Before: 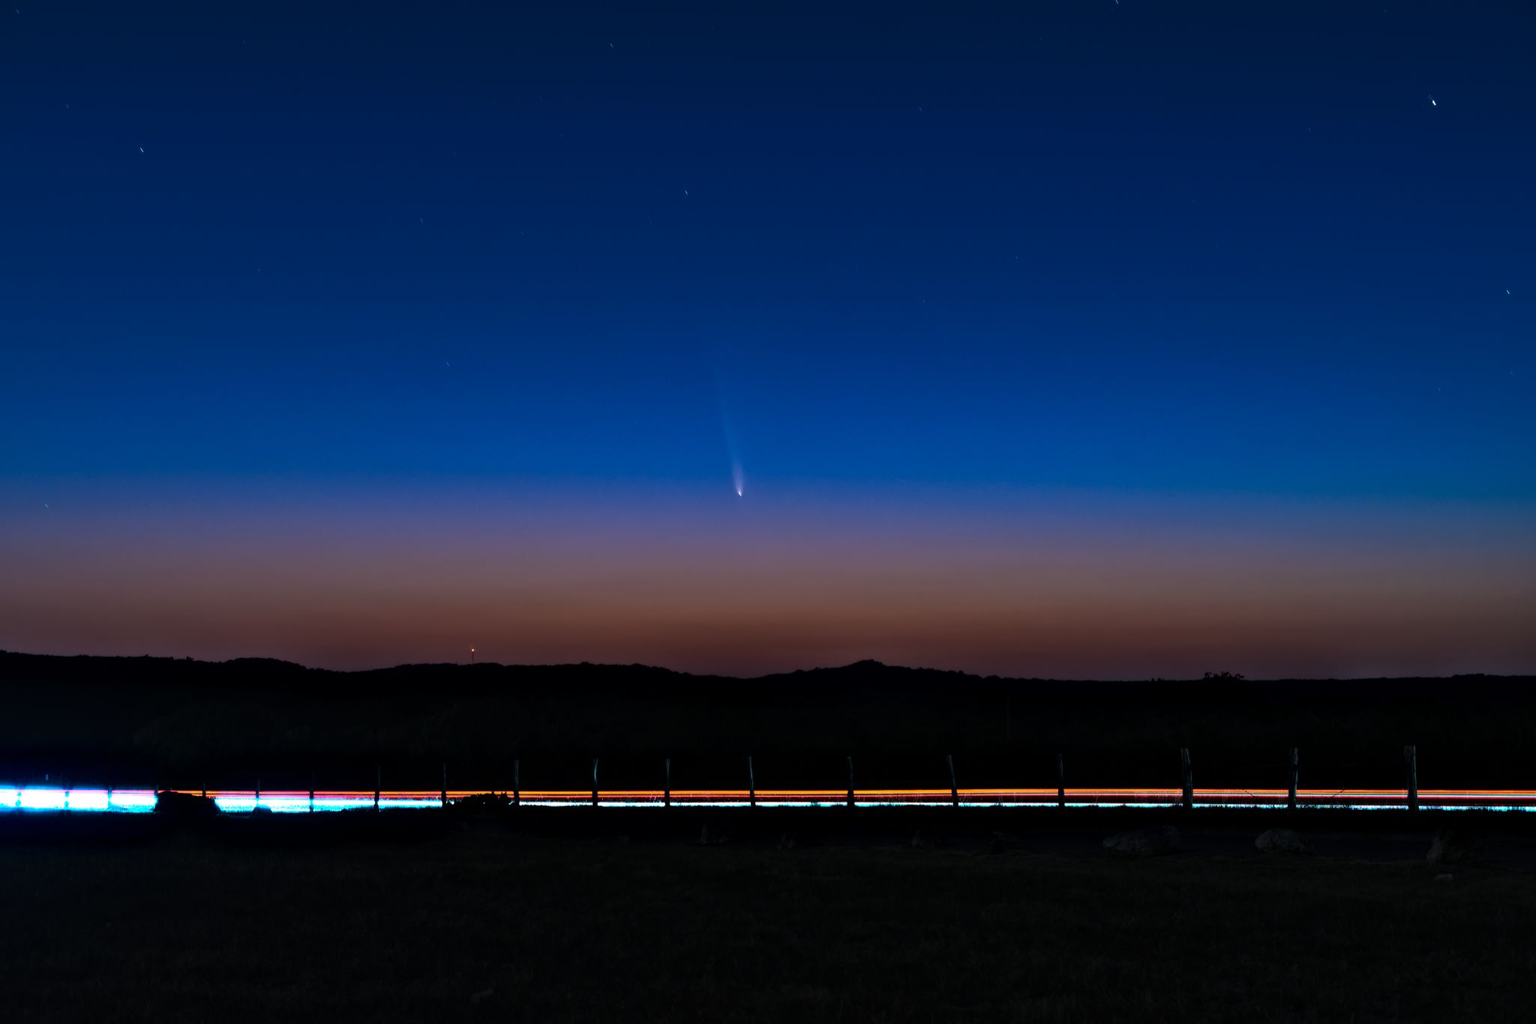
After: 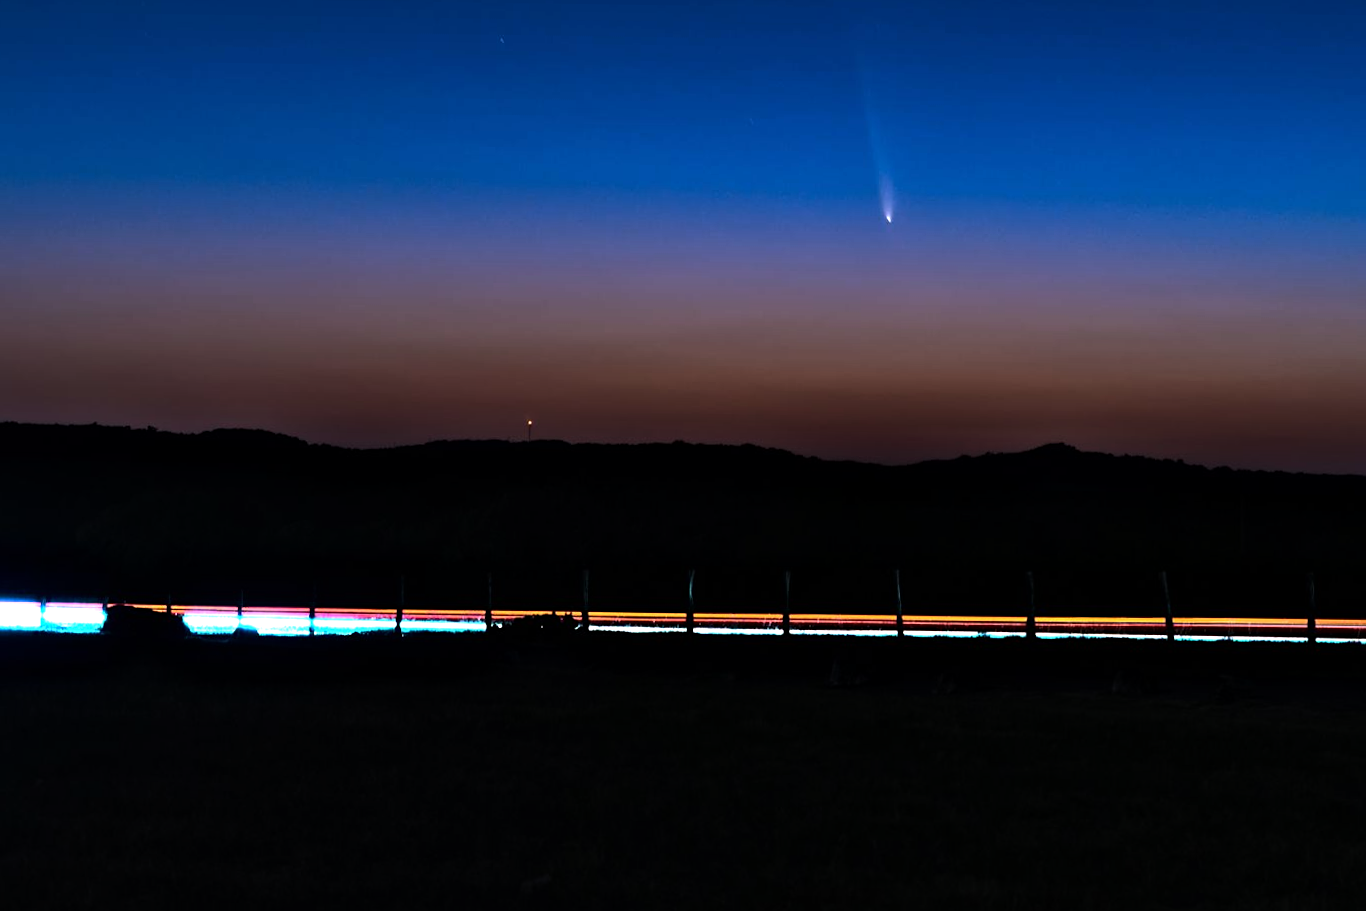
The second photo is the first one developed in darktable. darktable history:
tone equalizer: -8 EV -0.75 EV, -7 EV -0.7 EV, -6 EV -0.6 EV, -5 EV -0.4 EV, -3 EV 0.4 EV, -2 EV 0.6 EV, -1 EV 0.7 EV, +0 EV 0.75 EV, edges refinement/feathering 500, mask exposure compensation -1.57 EV, preserve details no
crop and rotate: angle -0.82°, left 3.85%, top 31.828%, right 27.992%
sharpen: amount 0.2
